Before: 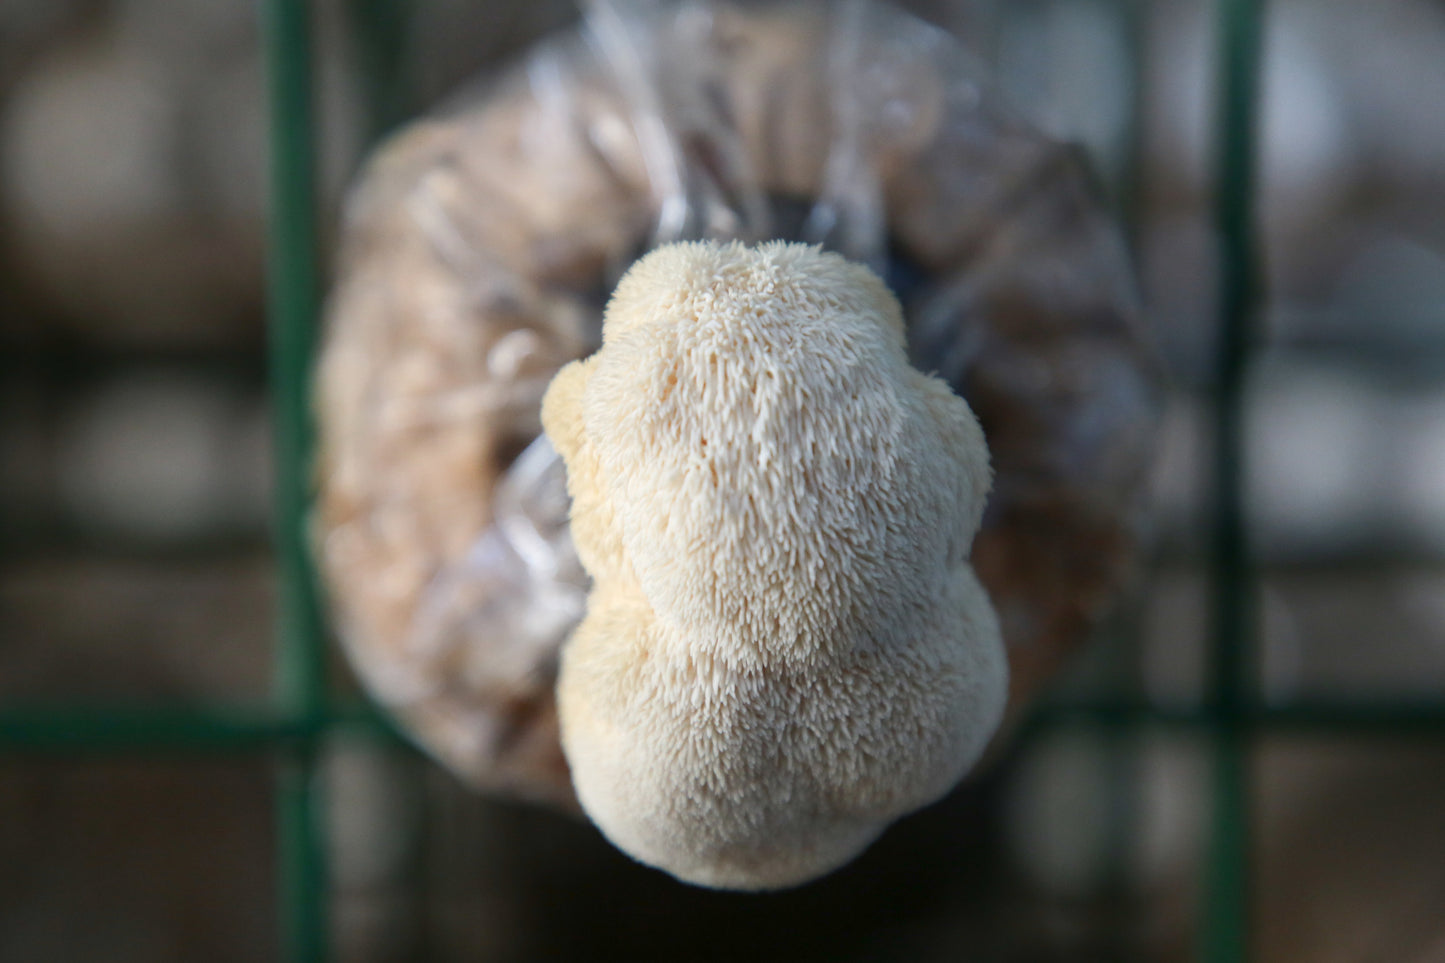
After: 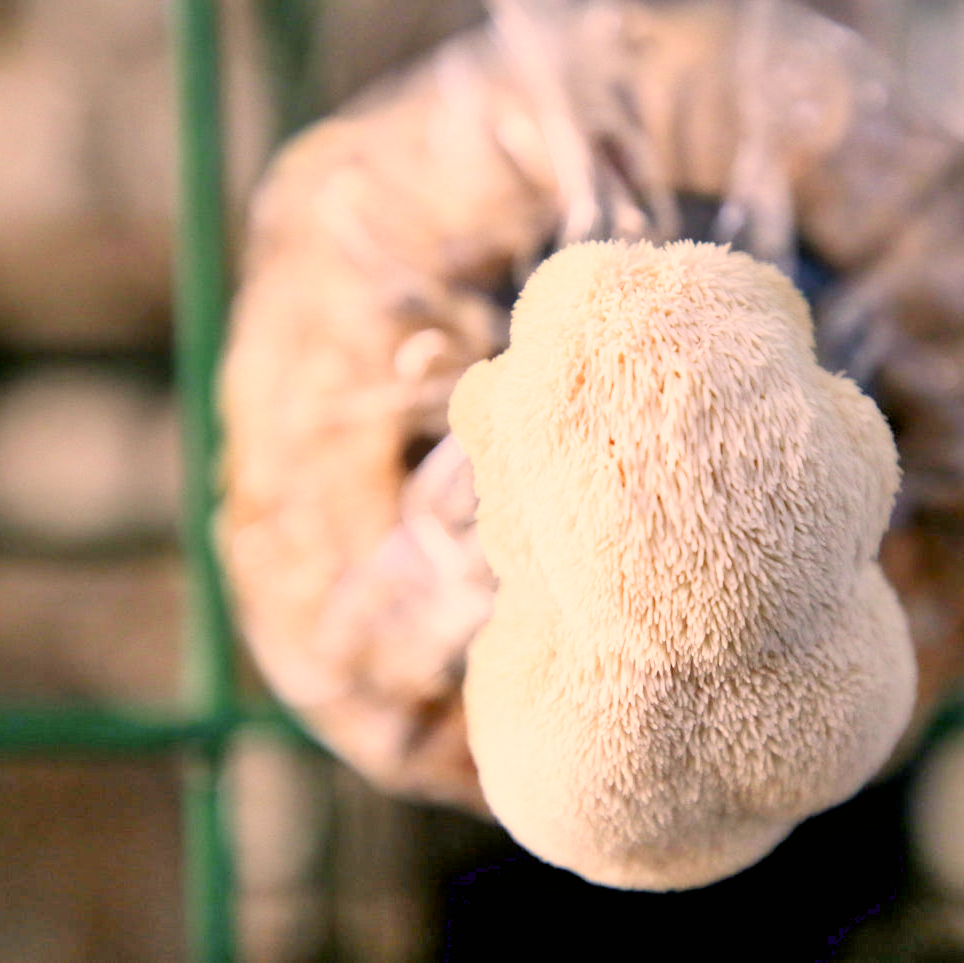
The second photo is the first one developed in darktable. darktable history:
shadows and highlights: soften with gaussian
exposure: black level correction 0.006, exposure 2.081 EV, compensate exposure bias true, compensate highlight preservation false
filmic rgb: black relative exposure -7.65 EV, white relative exposure 4.56 EV, hardness 3.61
color correction: highlights a* 17.58, highlights b* 18.87
crop and rotate: left 6.411%, right 26.833%
